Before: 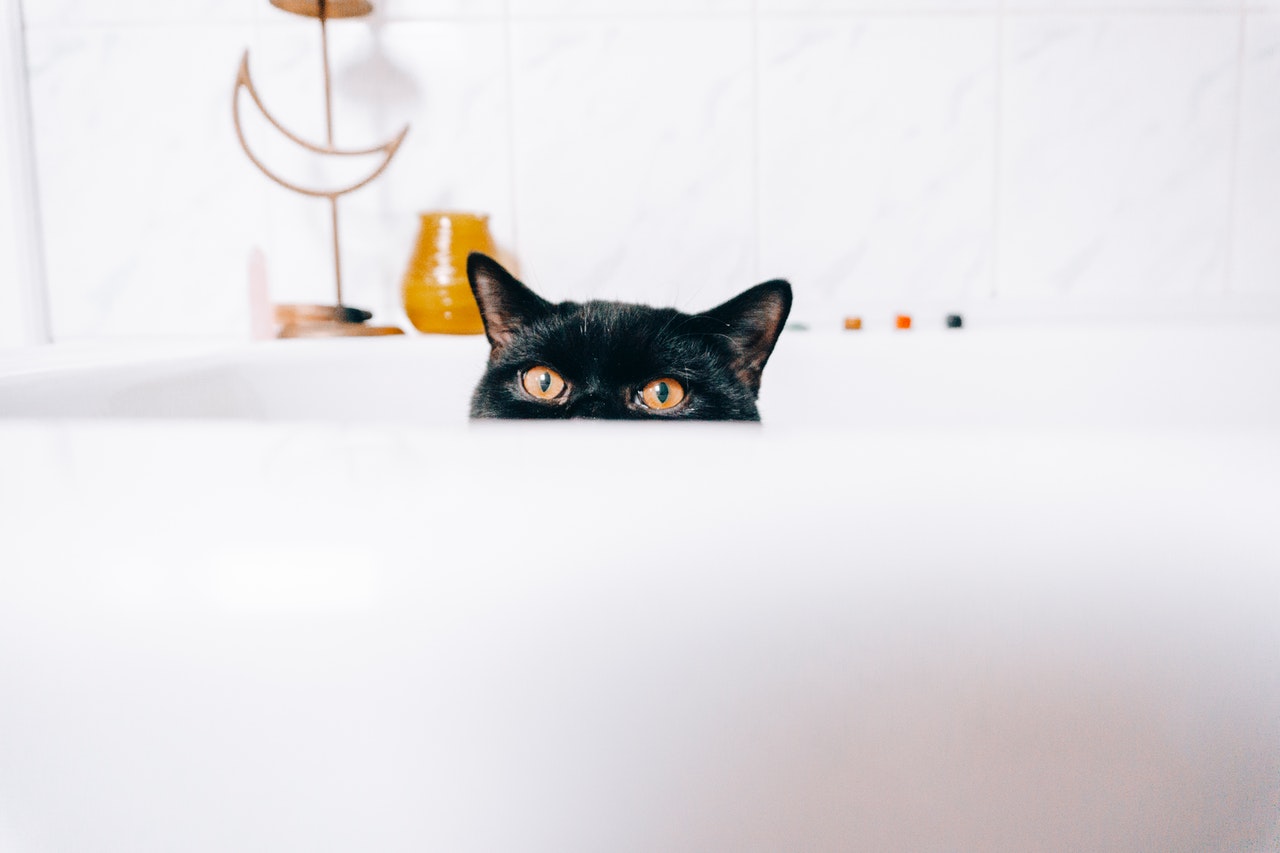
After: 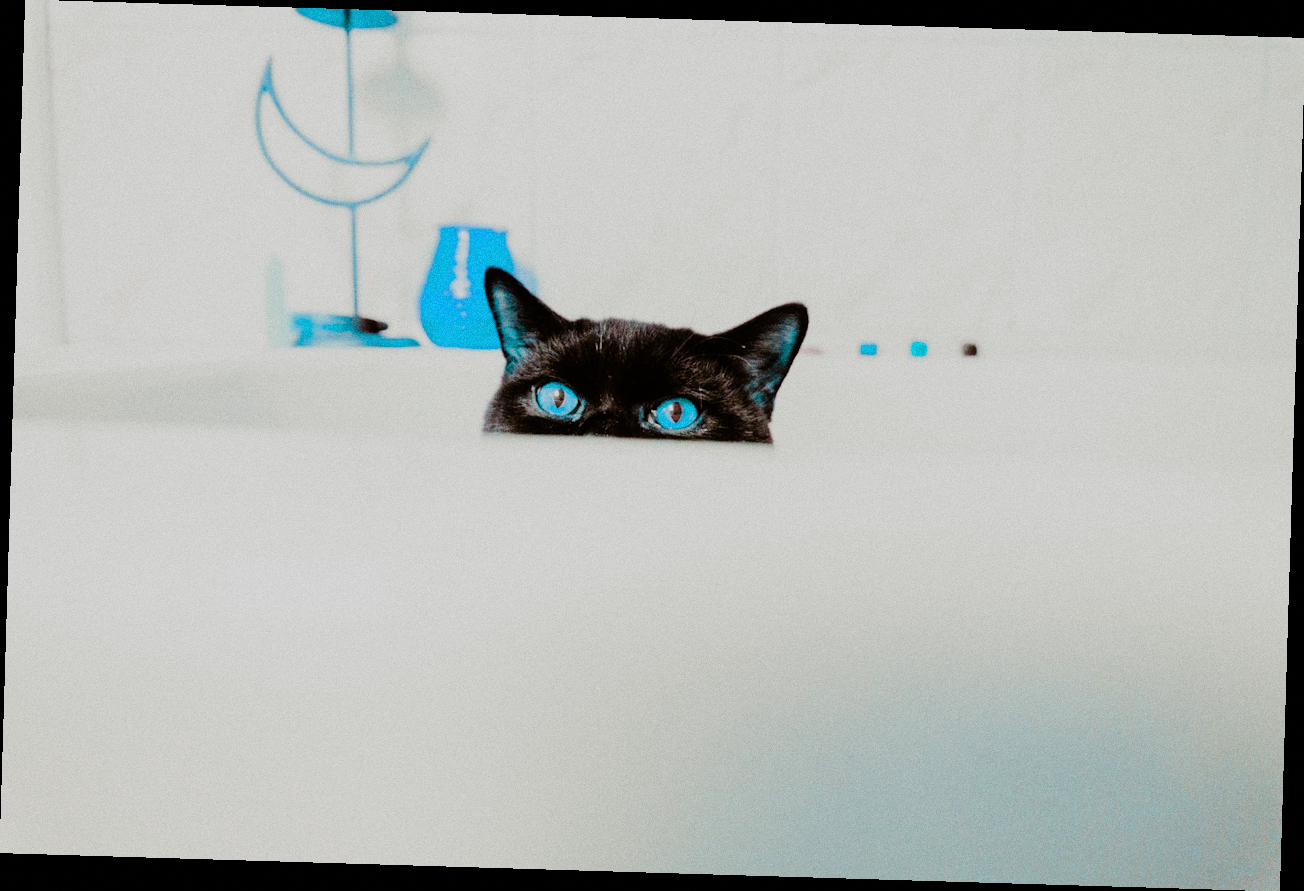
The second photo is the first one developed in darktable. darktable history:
filmic rgb: black relative exposure -7.65 EV, white relative exposure 4.56 EV, hardness 3.61
color balance rgb: hue shift 180°, global vibrance 50%, contrast 0.32%
rotate and perspective: rotation 1.72°, automatic cropping off
grain: on, module defaults
